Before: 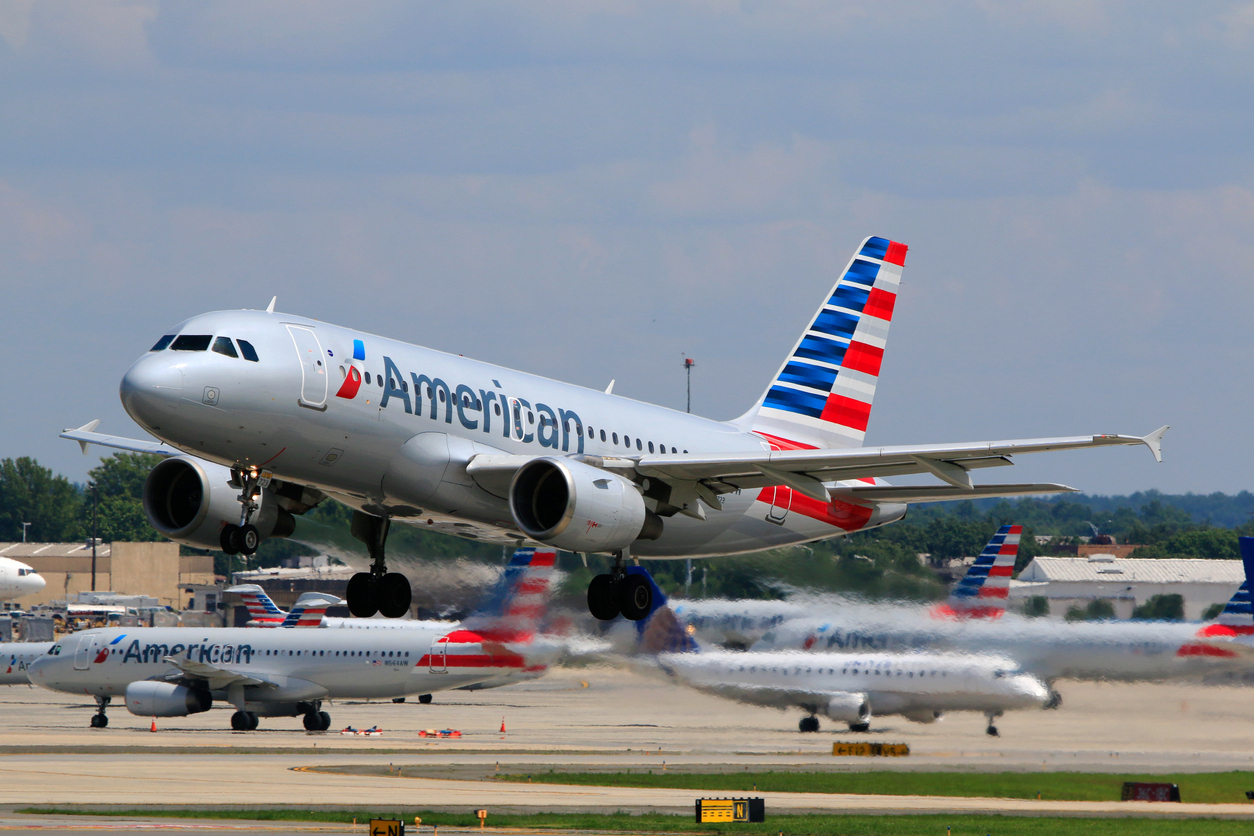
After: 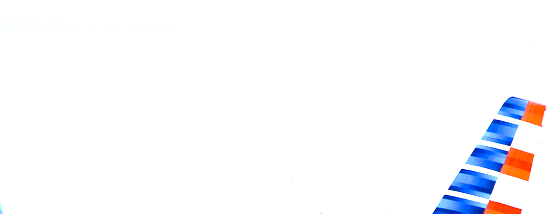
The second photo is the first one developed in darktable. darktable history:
exposure: exposure 1 EV, compensate exposure bias true, compensate highlight preservation false
levels: levels [0, 0.474, 0.947]
crop: left 28.873%, top 16.79%, right 26.777%, bottom 57.595%
color calibration: output R [1.063, -0.012, -0.003, 0], output B [-0.079, 0.047, 1, 0], illuminant custom, x 0.371, y 0.383, temperature 4279.26 K
base curve: curves: ch0 [(0, 0) (0.028, 0.03) (0.121, 0.232) (0.46, 0.748) (0.859, 0.968) (1, 1)], preserve colors none
